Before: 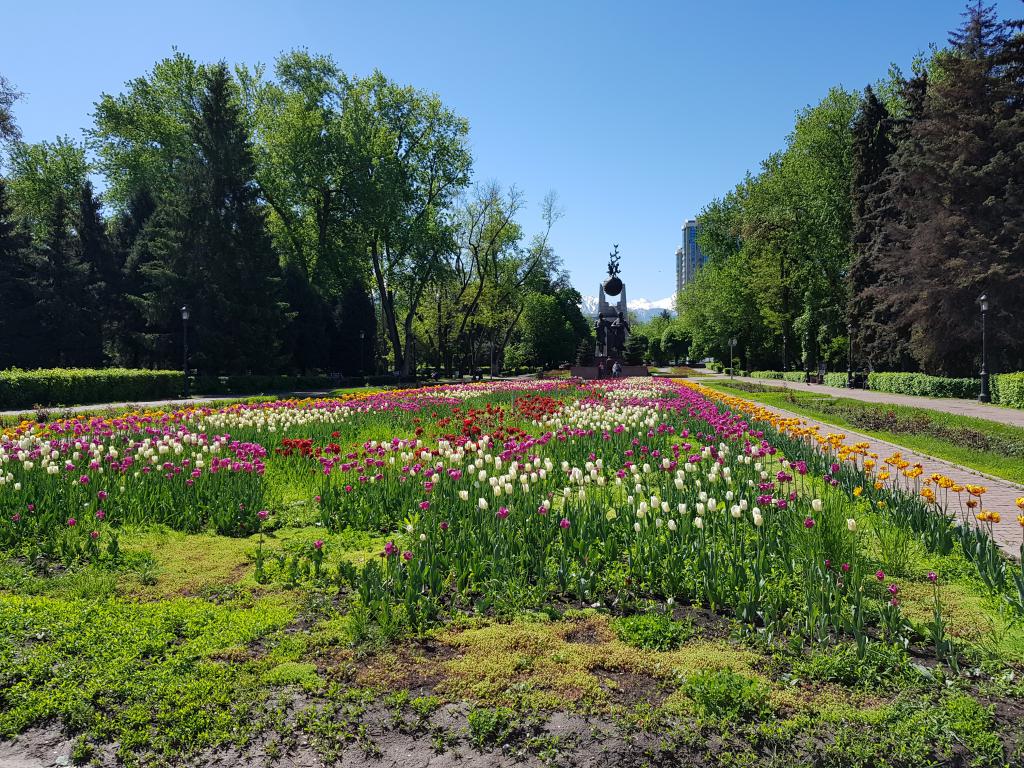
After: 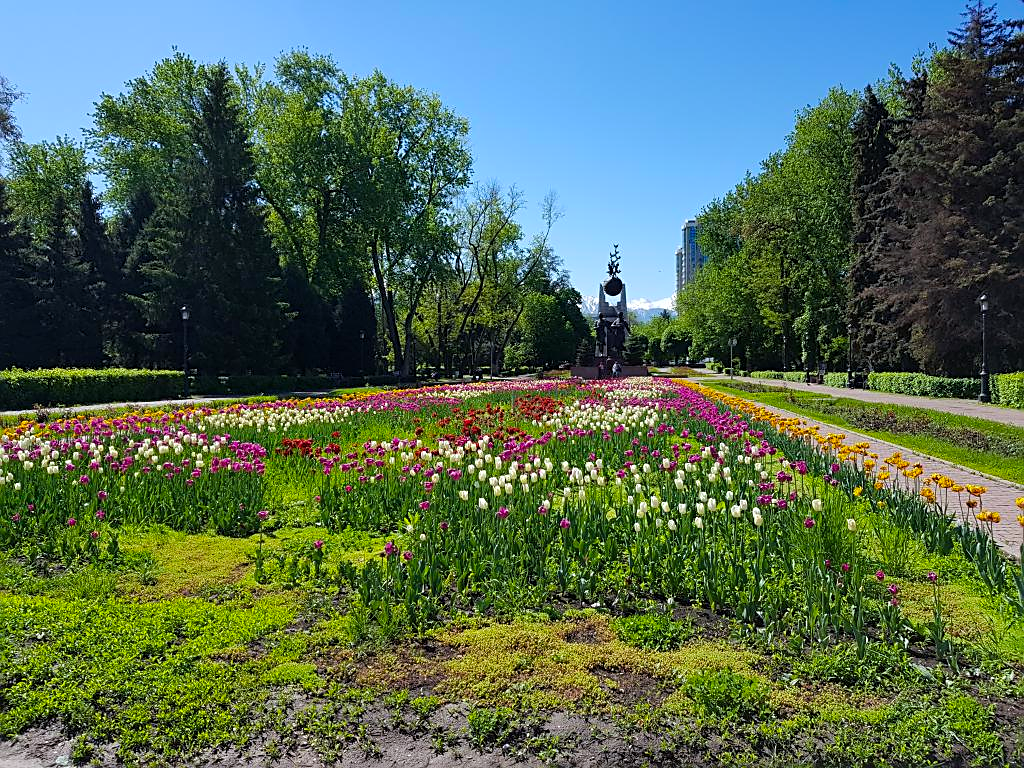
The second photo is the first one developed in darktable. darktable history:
tone equalizer: on, module defaults
white balance: red 0.982, blue 1.018
sharpen: on, module defaults
color balance rgb: perceptual saturation grading › global saturation 20%, global vibrance 10%
